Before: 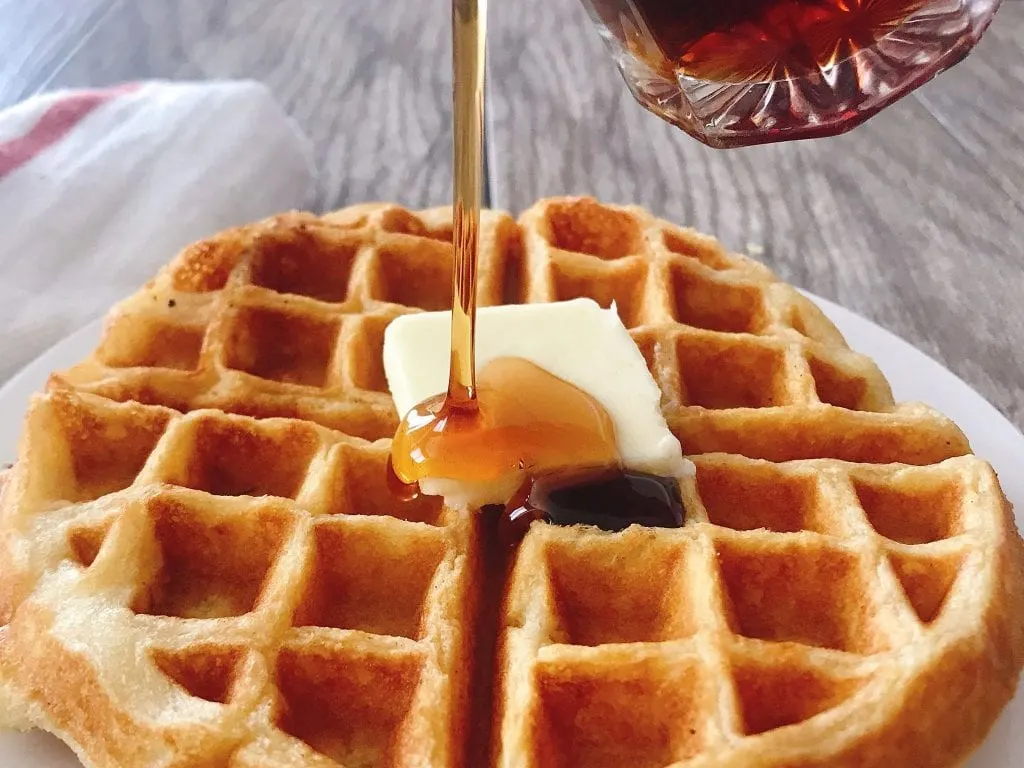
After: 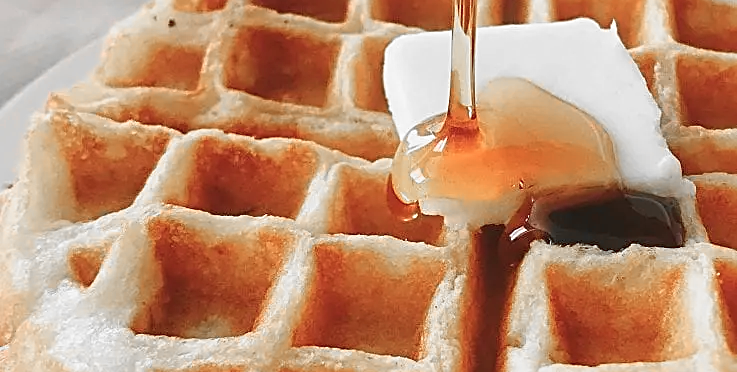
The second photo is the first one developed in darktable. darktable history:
sharpen: on, module defaults
color balance: mode lift, gamma, gain (sRGB), lift [1.04, 1, 1, 0.97], gamma [1.01, 1, 1, 0.97], gain [0.96, 1, 1, 0.97]
crop: top 36.498%, right 27.964%, bottom 14.995%
color zones: curves: ch0 [(0, 0.65) (0.096, 0.644) (0.221, 0.539) (0.429, 0.5) (0.571, 0.5) (0.714, 0.5) (0.857, 0.5) (1, 0.65)]; ch1 [(0, 0.5) (0.143, 0.5) (0.257, -0.002) (0.429, 0.04) (0.571, -0.001) (0.714, -0.015) (0.857, 0.024) (1, 0.5)]
